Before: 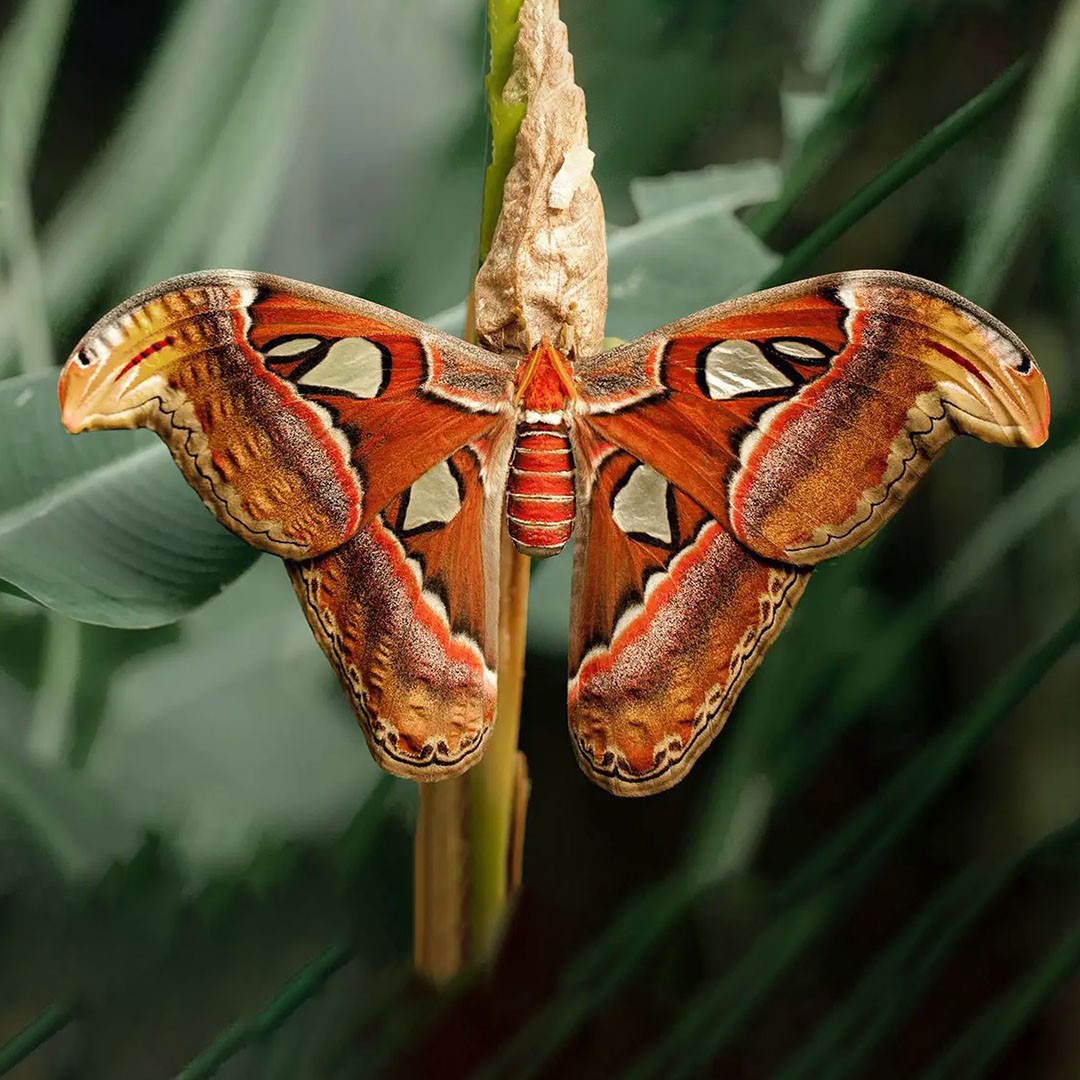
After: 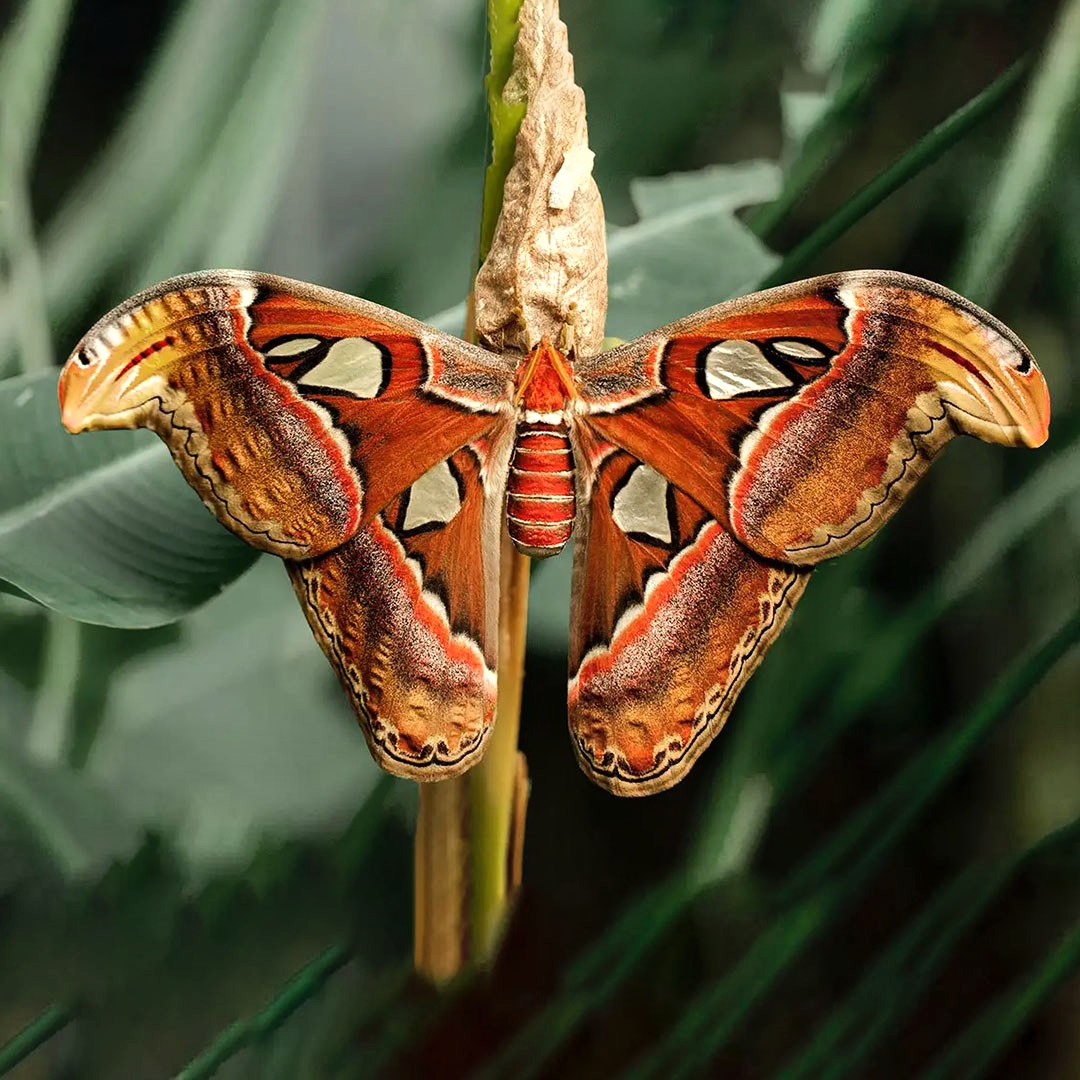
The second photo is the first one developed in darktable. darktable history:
exposure: exposure -0.153 EV, compensate highlight preservation false
shadows and highlights: low approximation 0.01, soften with gaussian
tone equalizer: -8 EV -0.417 EV, -7 EV -0.389 EV, -6 EV -0.333 EV, -5 EV -0.222 EV, -3 EV 0.222 EV, -2 EV 0.333 EV, -1 EV 0.389 EV, +0 EV 0.417 EV, edges refinement/feathering 500, mask exposure compensation -1.57 EV, preserve details no
